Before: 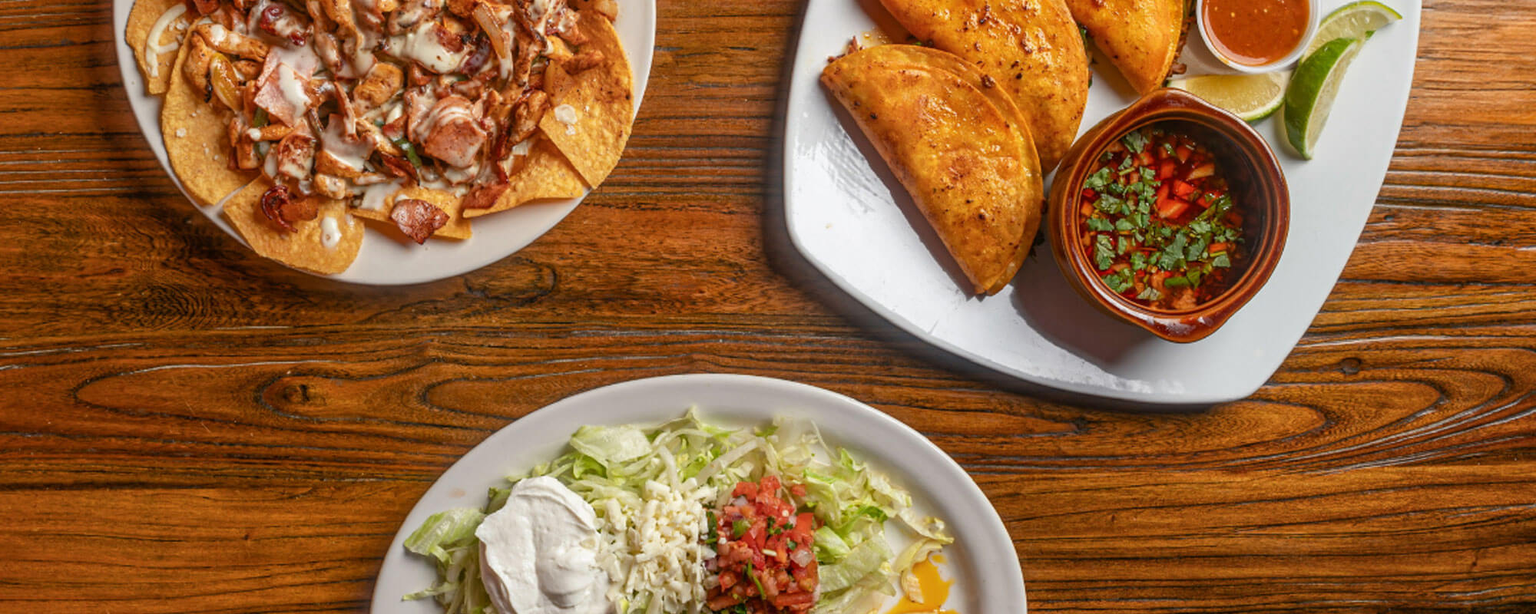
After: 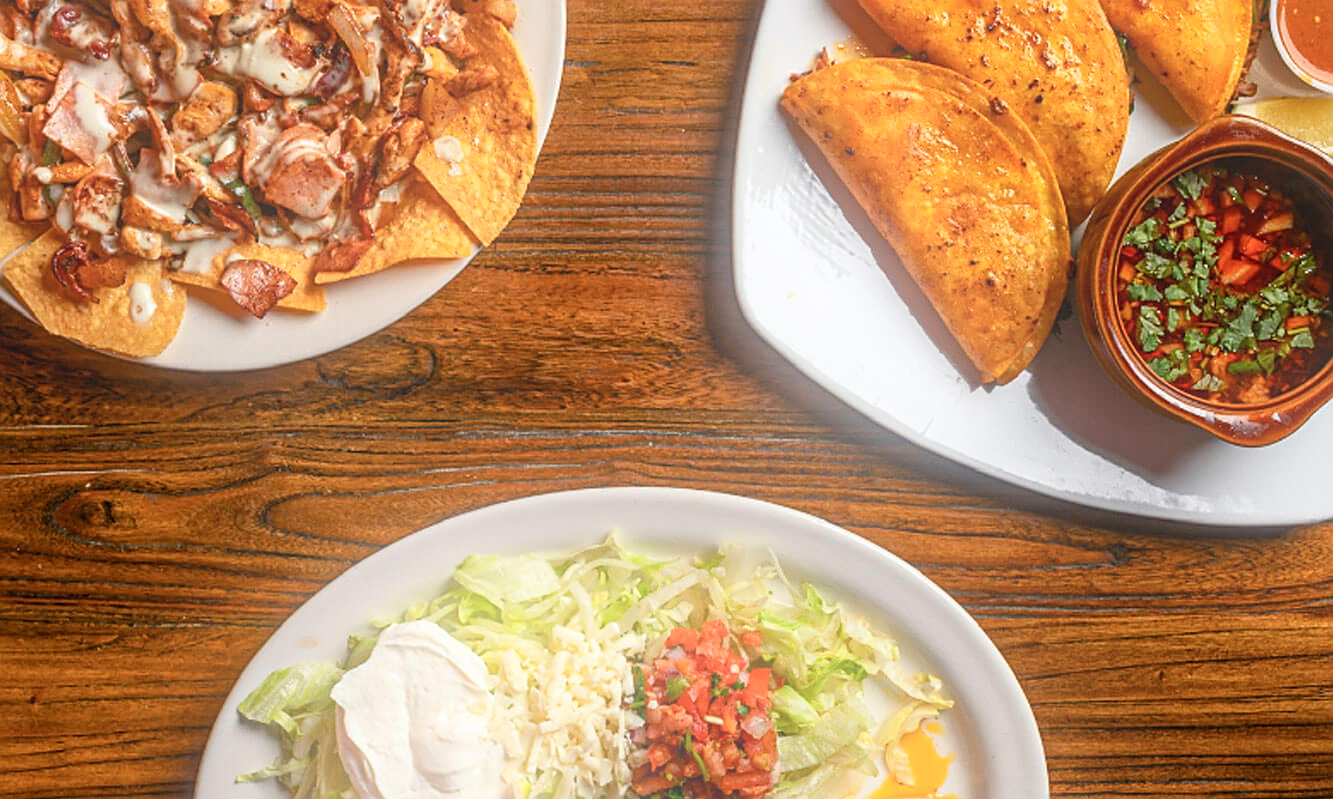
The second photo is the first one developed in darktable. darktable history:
bloom: threshold 82.5%, strength 16.25%
tone equalizer: -7 EV 0.13 EV, smoothing diameter 25%, edges refinement/feathering 10, preserve details guided filter
contrast brightness saturation: contrast 0.15, brightness 0.05
sharpen: on, module defaults
crop and rotate: left 14.436%, right 18.898%
